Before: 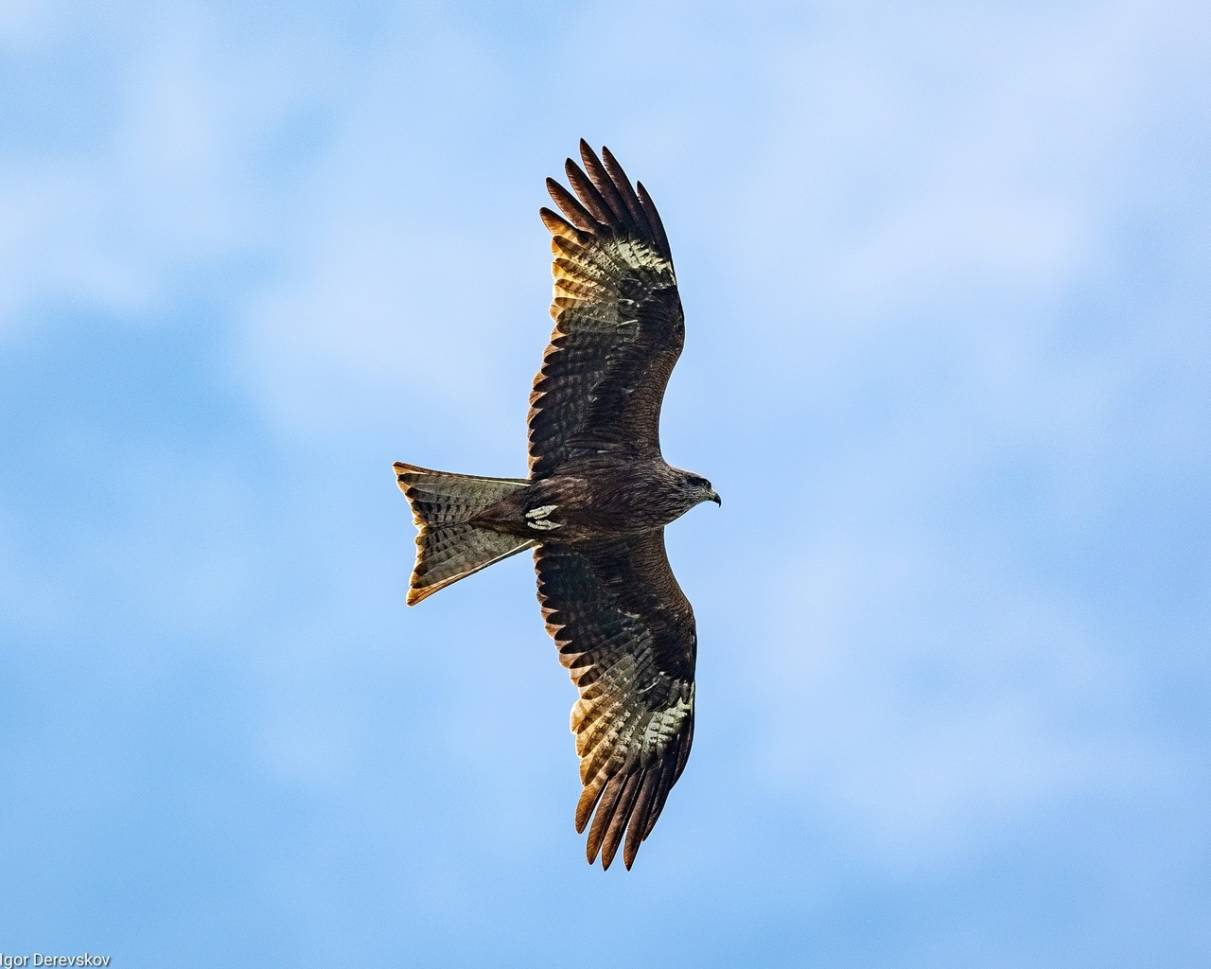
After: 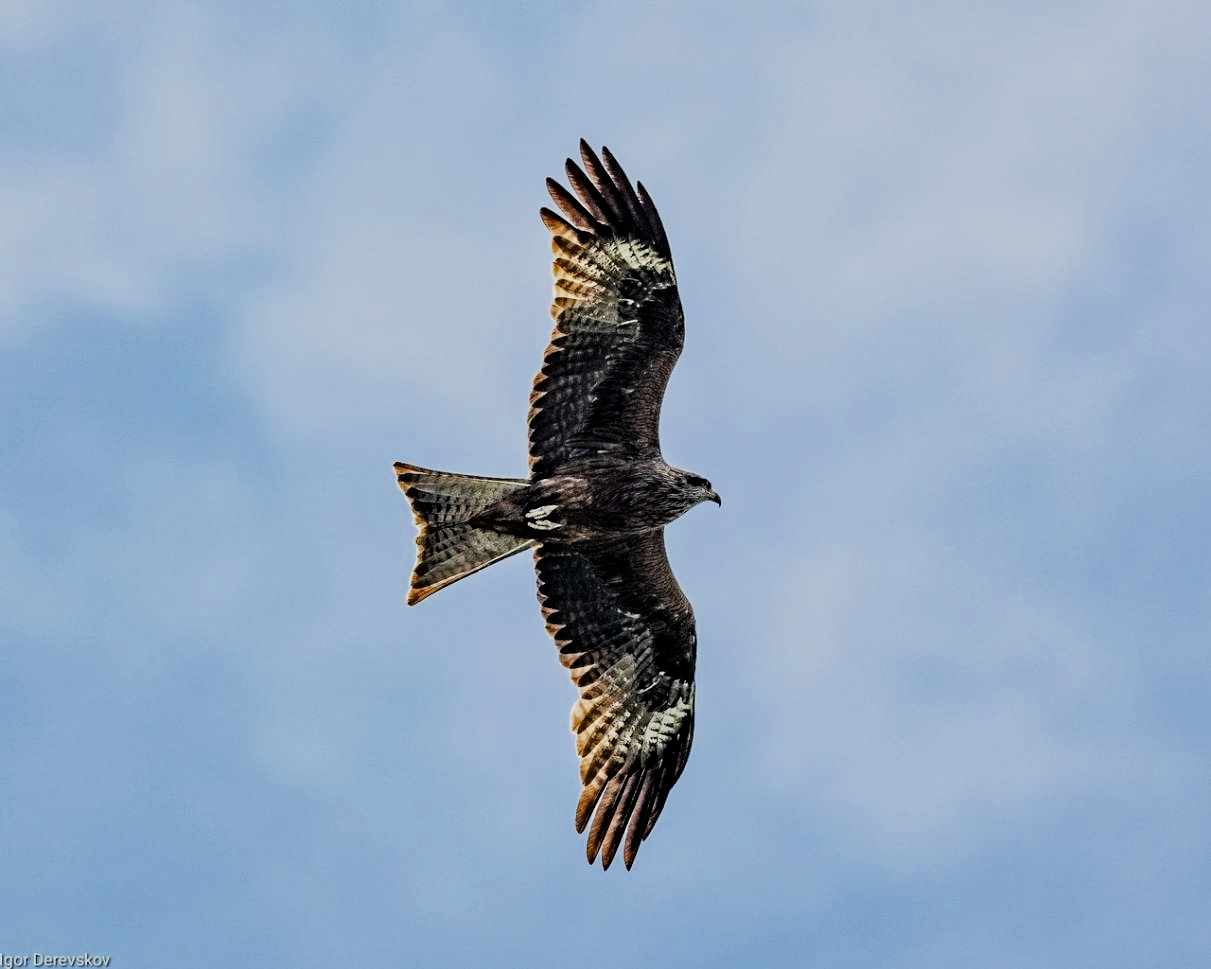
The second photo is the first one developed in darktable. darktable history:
exposure: compensate highlight preservation false
contrast equalizer: octaves 7, y [[0.511, 0.558, 0.631, 0.632, 0.559, 0.512], [0.5 ×6], [0.507, 0.559, 0.627, 0.644, 0.647, 0.647], [0 ×6], [0 ×6]]
filmic rgb: black relative exposure -7.65 EV, white relative exposure 4.56 EV, hardness 3.61, add noise in highlights 0.001, color science v3 (2019), use custom middle-gray values true, iterations of high-quality reconstruction 0, contrast in highlights soft
